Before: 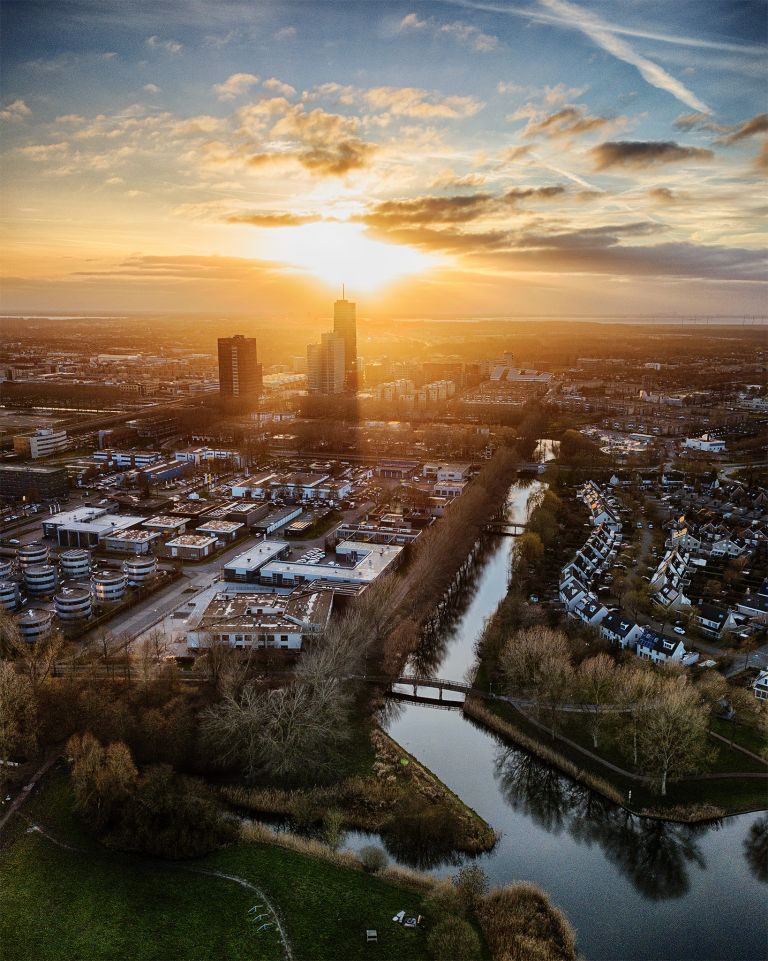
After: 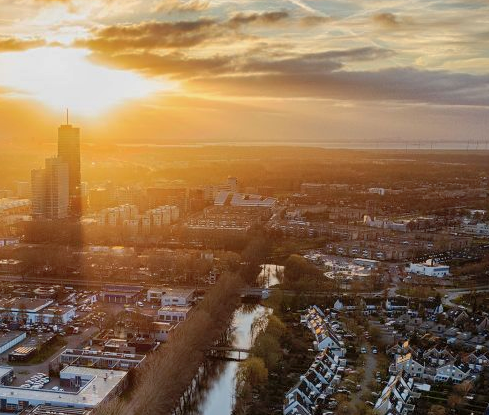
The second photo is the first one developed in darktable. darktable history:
shadows and highlights: on, module defaults
crop: left 36.005%, top 18.293%, right 0.31%, bottom 38.444%
